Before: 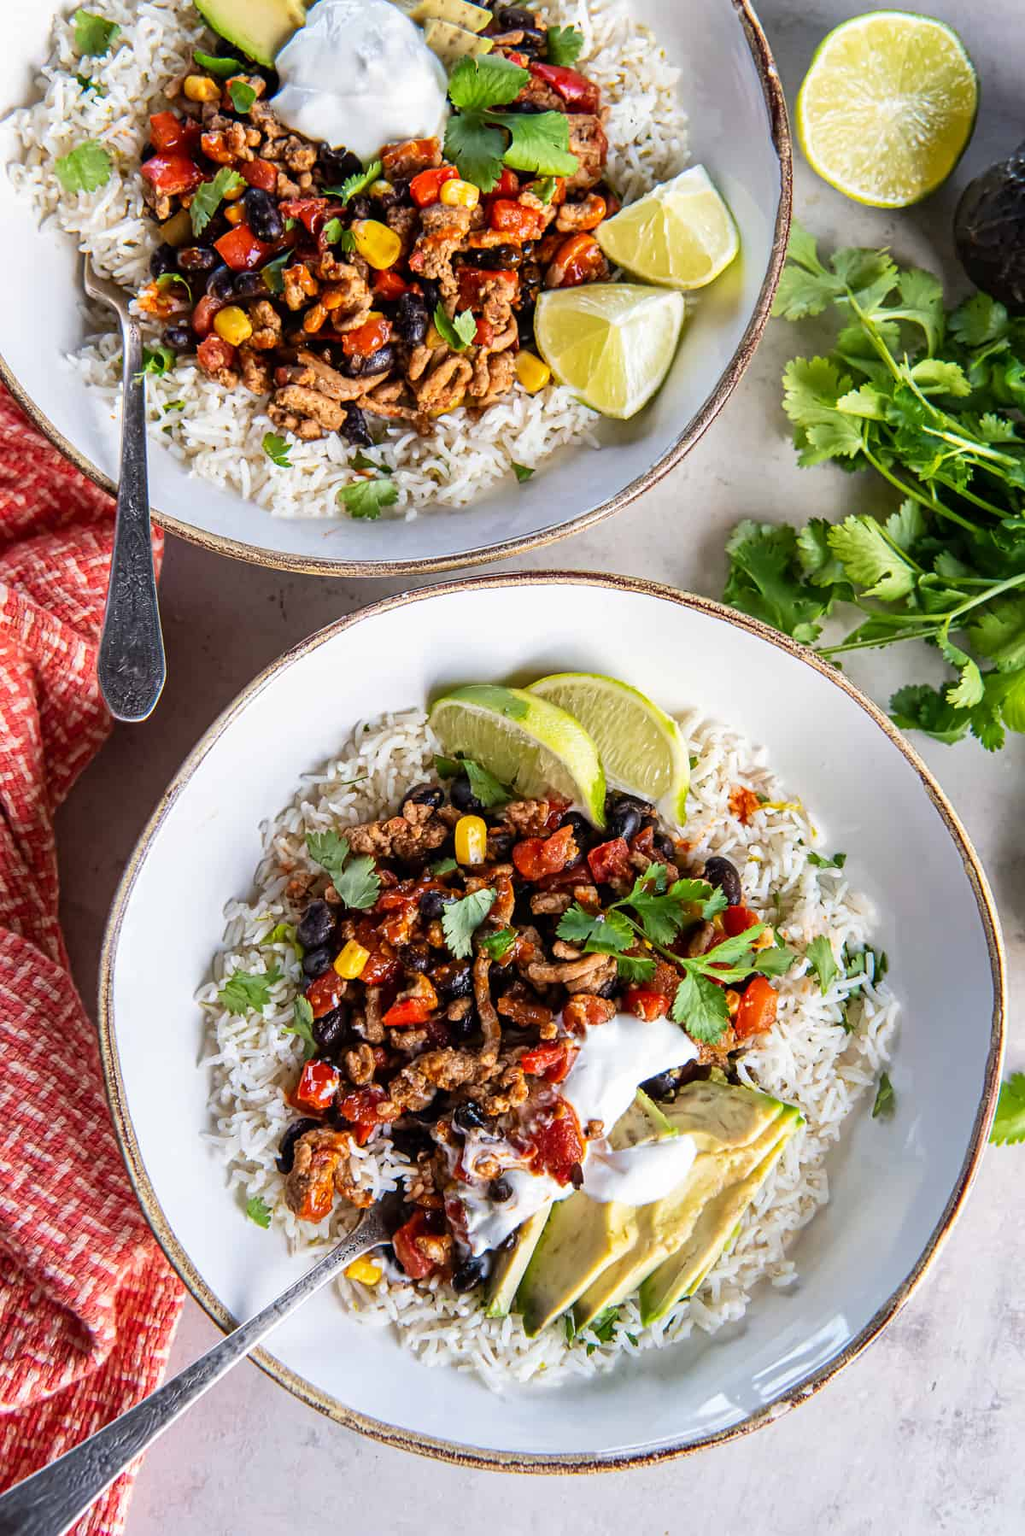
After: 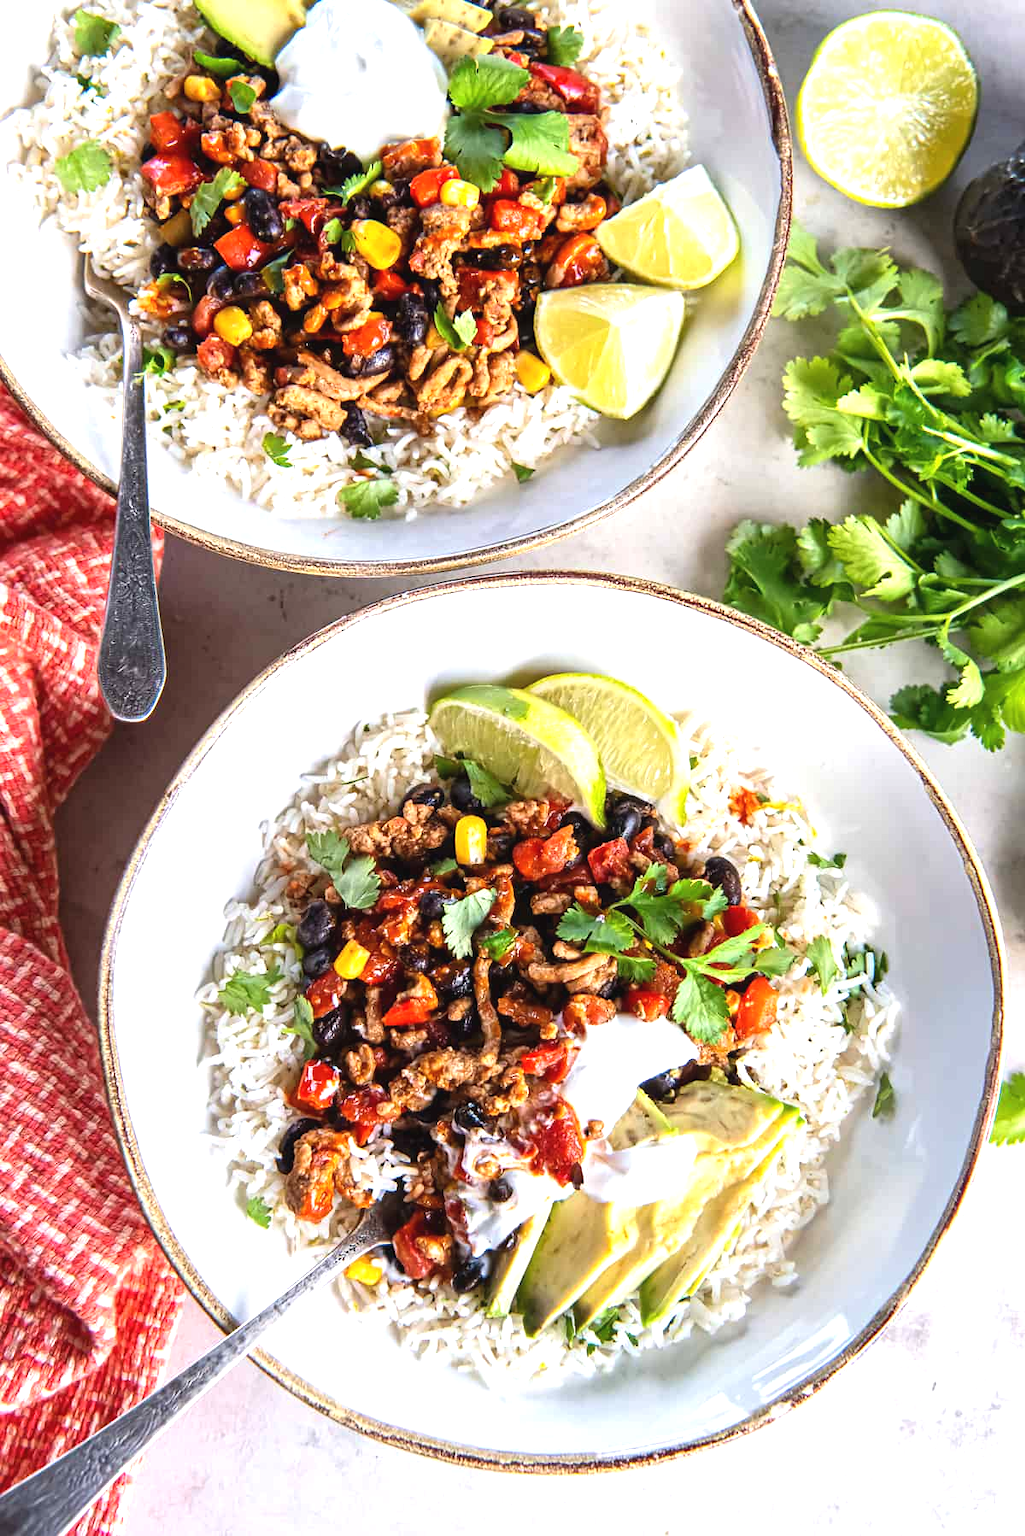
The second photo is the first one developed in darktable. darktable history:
exposure: black level correction -0.002, exposure 0.707 EV, compensate highlight preservation false
